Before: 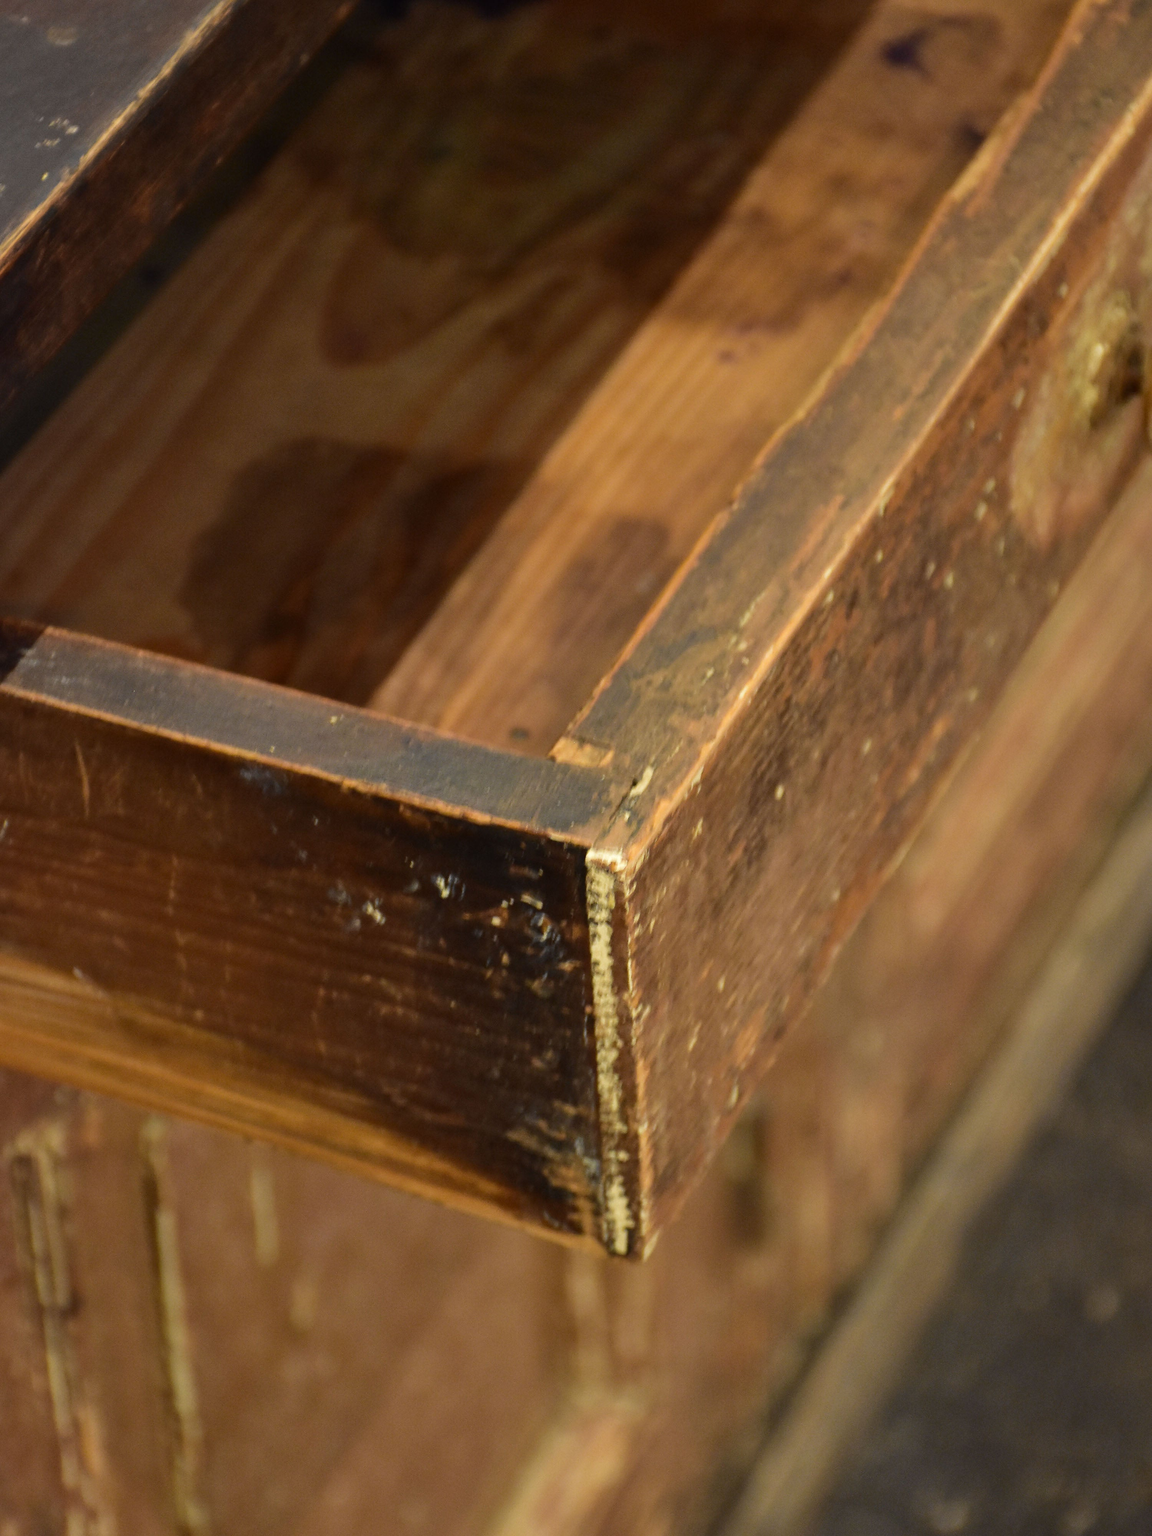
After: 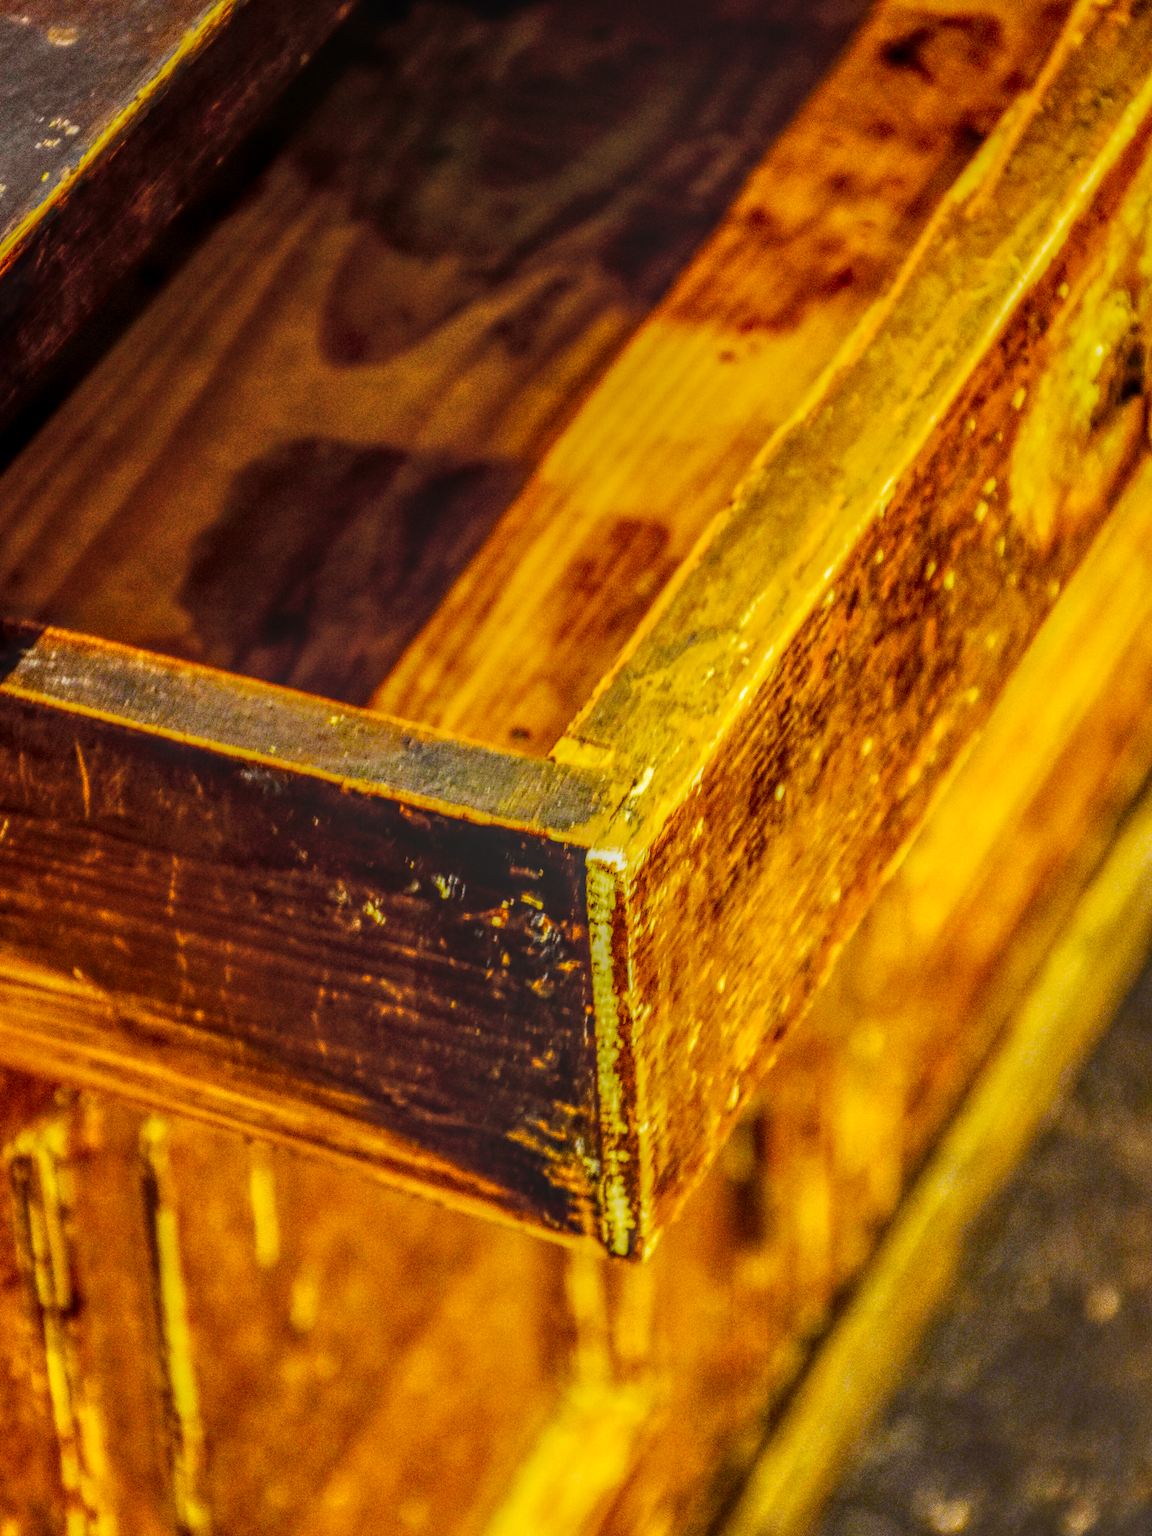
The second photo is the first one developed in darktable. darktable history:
local contrast: highlights 5%, shadows 7%, detail 199%, midtone range 0.249
color balance rgb: highlights gain › luminance 0.743%, highlights gain › chroma 0.397%, highlights gain › hue 44.03°, linear chroma grading › global chroma 15.276%, perceptual saturation grading › global saturation 27.795%, perceptual saturation grading › highlights -24.89%, perceptual saturation grading › mid-tones 25.148%, perceptual saturation grading › shadows 49.829%, perceptual brilliance grading › highlights 17.789%, perceptual brilliance grading › mid-tones 31.974%, perceptual brilliance grading › shadows -31.018%
tone equalizer: -8 EV -0.034 EV, -7 EV 0.018 EV, -6 EV -0.005 EV, -5 EV 0.006 EV, -4 EV -0.033 EV, -3 EV -0.228 EV, -2 EV -0.632 EV, -1 EV -0.969 EV, +0 EV -0.995 EV, edges refinement/feathering 500, mask exposure compensation -1.57 EV, preserve details no
base curve: curves: ch0 [(0, 0) (0.007, 0.004) (0.027, 0.03) (0.046, 0.07) (0.207, 0.54) (0.442, 0.872) (0.673, 0.972) (1, 1)], preserve colors none
